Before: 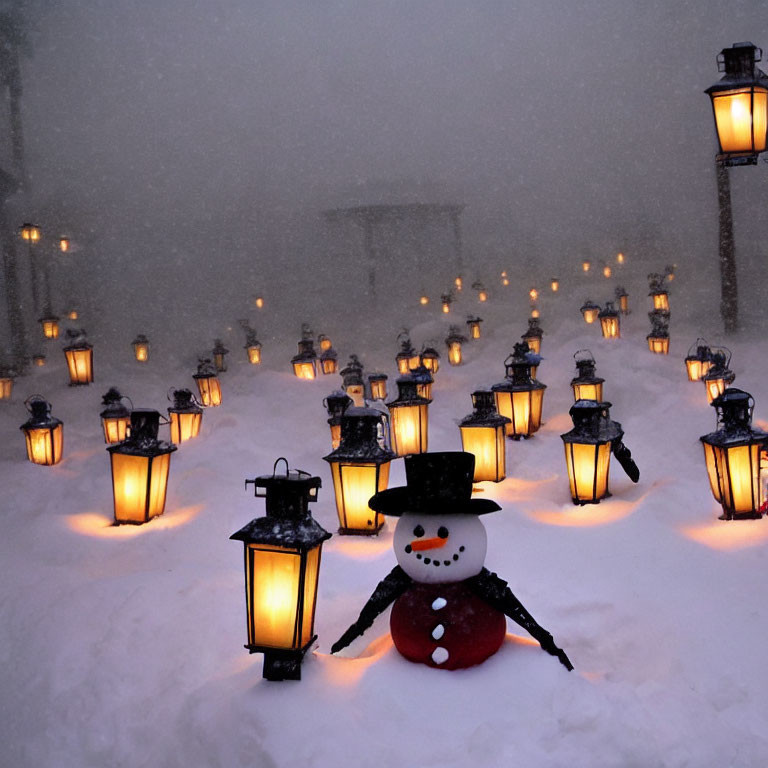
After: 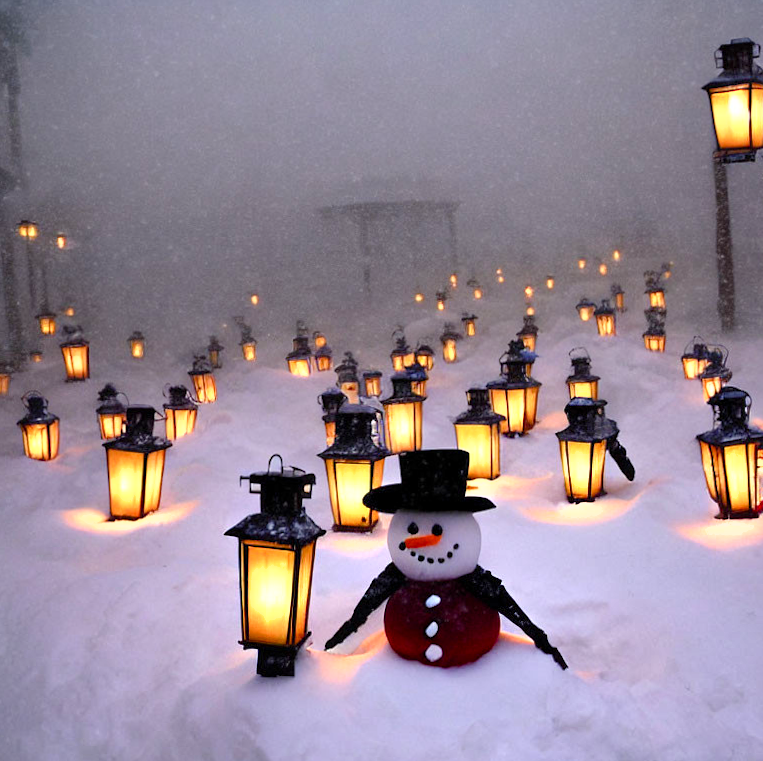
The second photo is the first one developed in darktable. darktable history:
color balance rgb: perceptual saturation grading › global saturation 20%, perceptual saturation grading › highlights -25%, perceptual saturation grading › shadows 25%
shadows and highlights: low approximation 0.01, soften with gaussian
rotate and perspective: rotation 0.192°, lens shift (horizontal) -0.015, crop left 0.005, crop right 0.996, crop top 0.006, crop bottom 0.99
exposure: exposure 0.648 EV, compensate highlight preservation false
